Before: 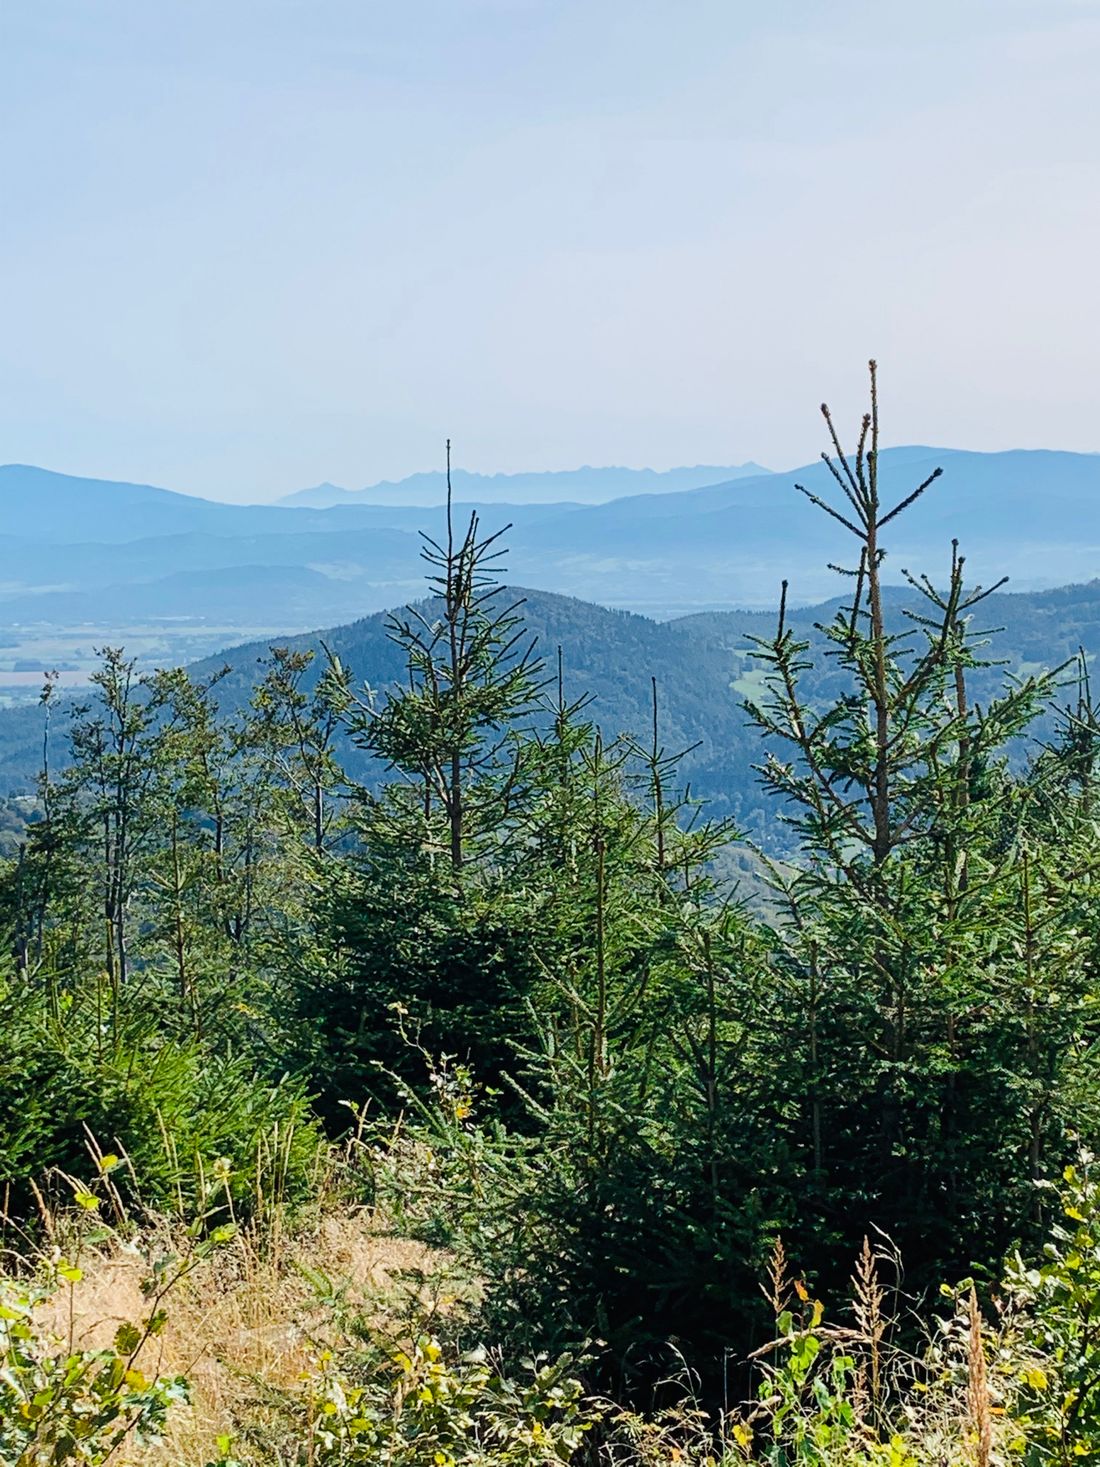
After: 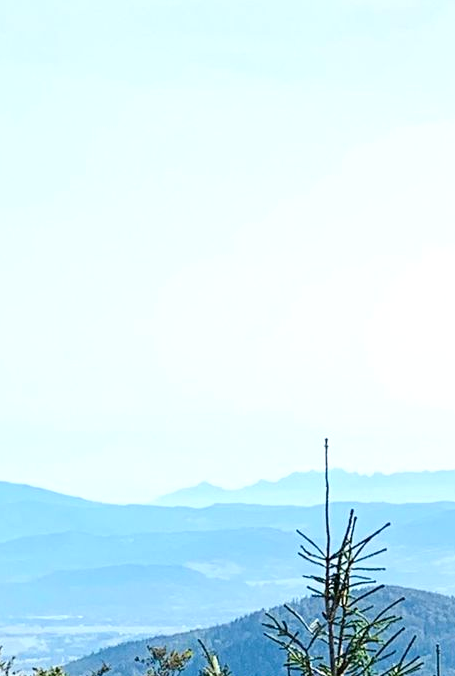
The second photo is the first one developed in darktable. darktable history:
crop and rotate: left 11.138%, top 0.07%, right 47.417%, bottom 53.825%
exposure: black level correction 0.001, exposure 0.672 EV, compensate highlight preservation false
